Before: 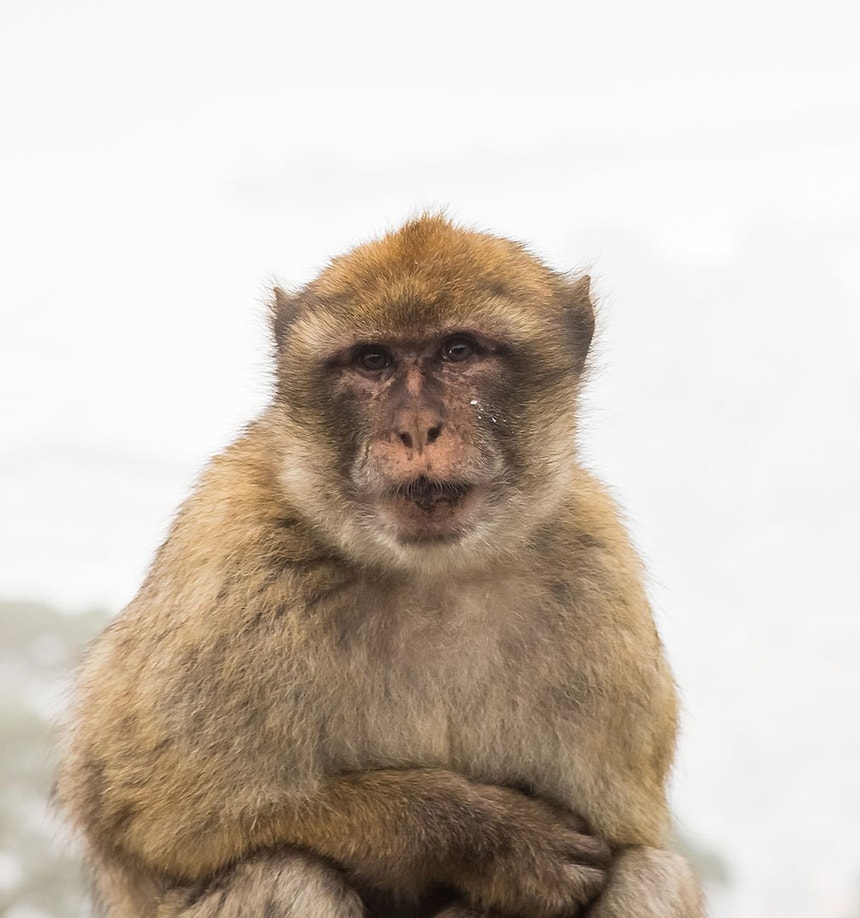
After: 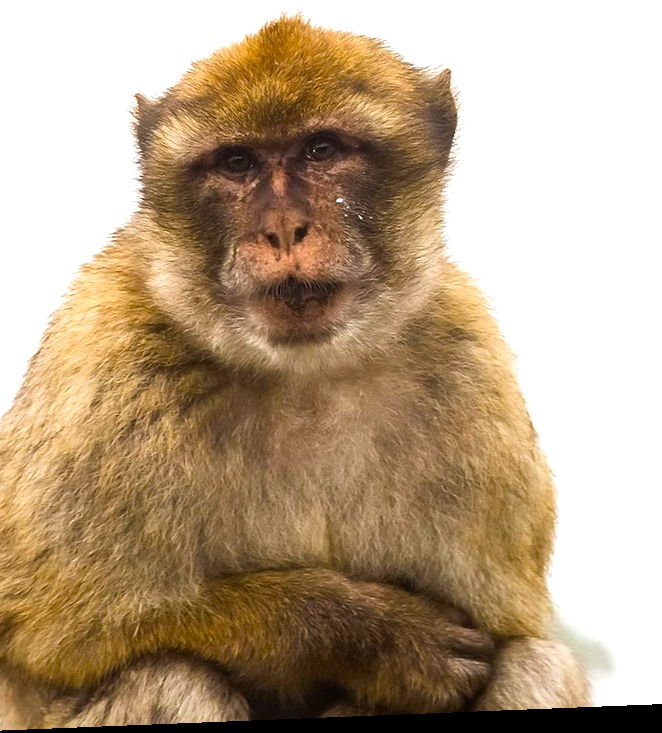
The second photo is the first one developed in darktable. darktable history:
crop: left 16.871%, top 22.857%, right 9.116%
color balance rgb: linear chroma grading › global chroma 16.62%, perceptual saturation grading › highlights -8.63%, perceptual saturation grading › mid-tones 18.66%, perceptual saturation grading › shadows 28.49%, perceptual brilliance grading › highlights 14.22%, perceptual brilliance grading › shadows -18.96%, global vibrance 27.71%
rotate and perspective: rotation -2.29°, automatic cropping off
